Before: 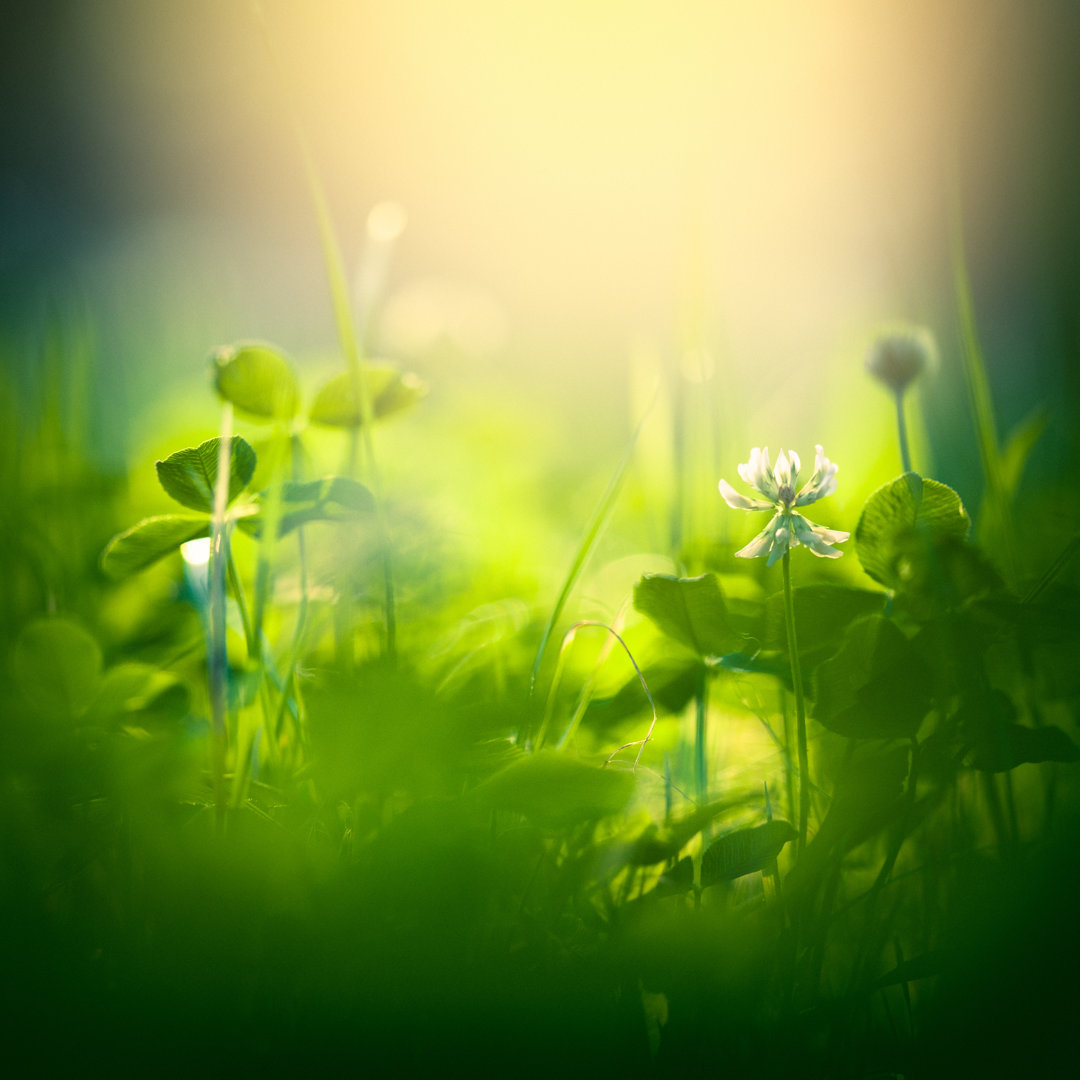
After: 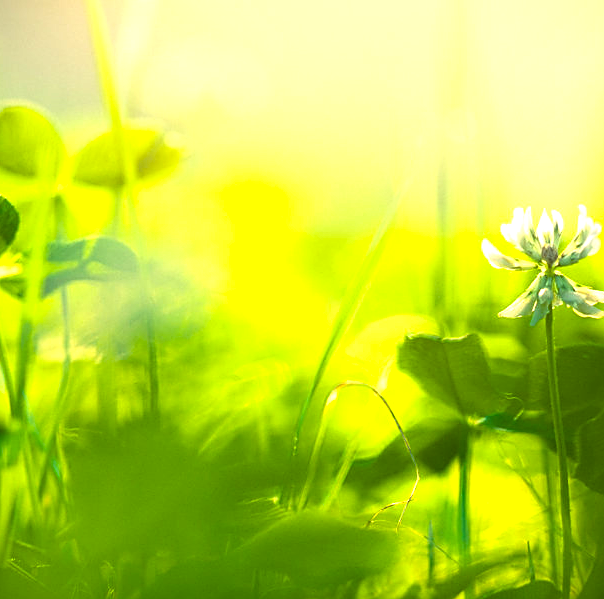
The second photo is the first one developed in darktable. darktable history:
tone equalizer: on, module defaults
crop and rotate: left 21.981%, top 22.396%, right 22.068%, bottom 22.116%
color balance rgb: shadows lift › chroma 4.409%, shadows lift › hue 26.93°, power › hue 208.82°, perceptual saturation grading › global saturation 25.507%, perceptual brilliance grading › highlights 7.384%, perceptual brilliance grading › mid-tones 3.206%, perceptual brilliance grading › shadows 1.15%, contrast 14.938%
sharpen: on, module defaults
